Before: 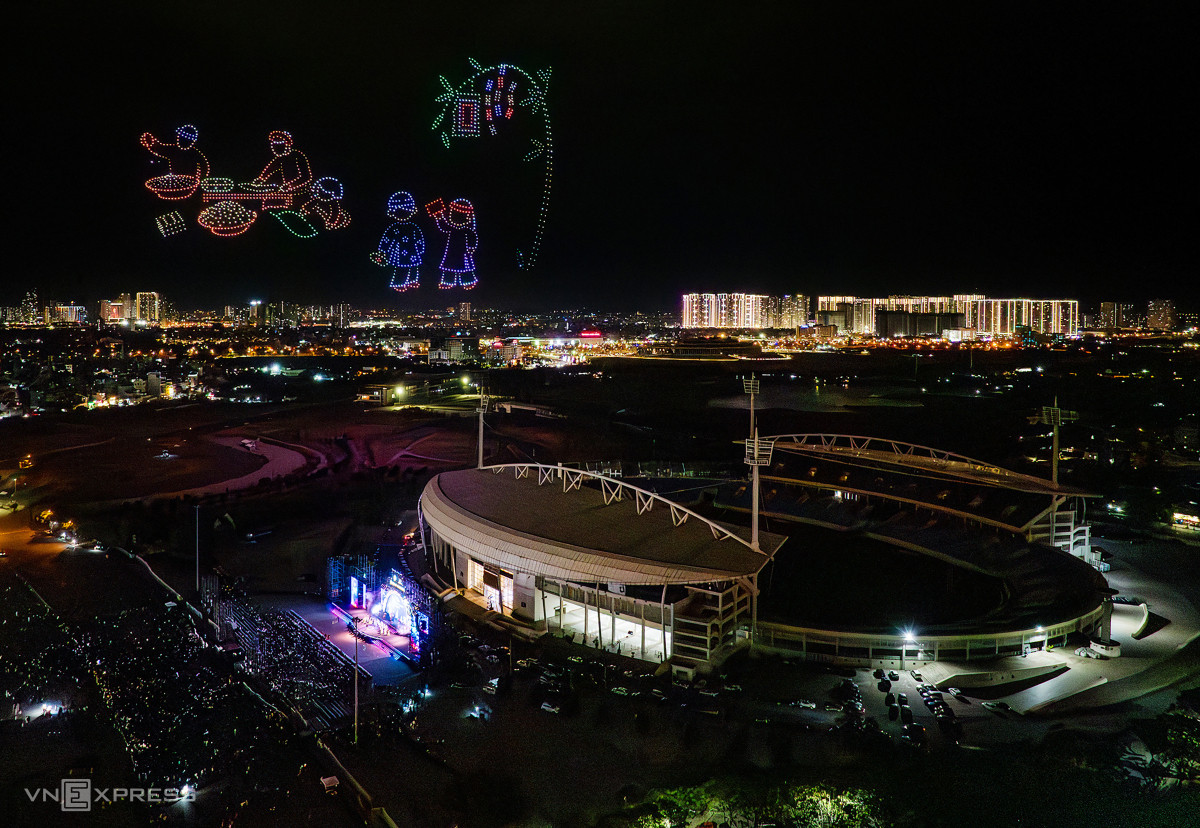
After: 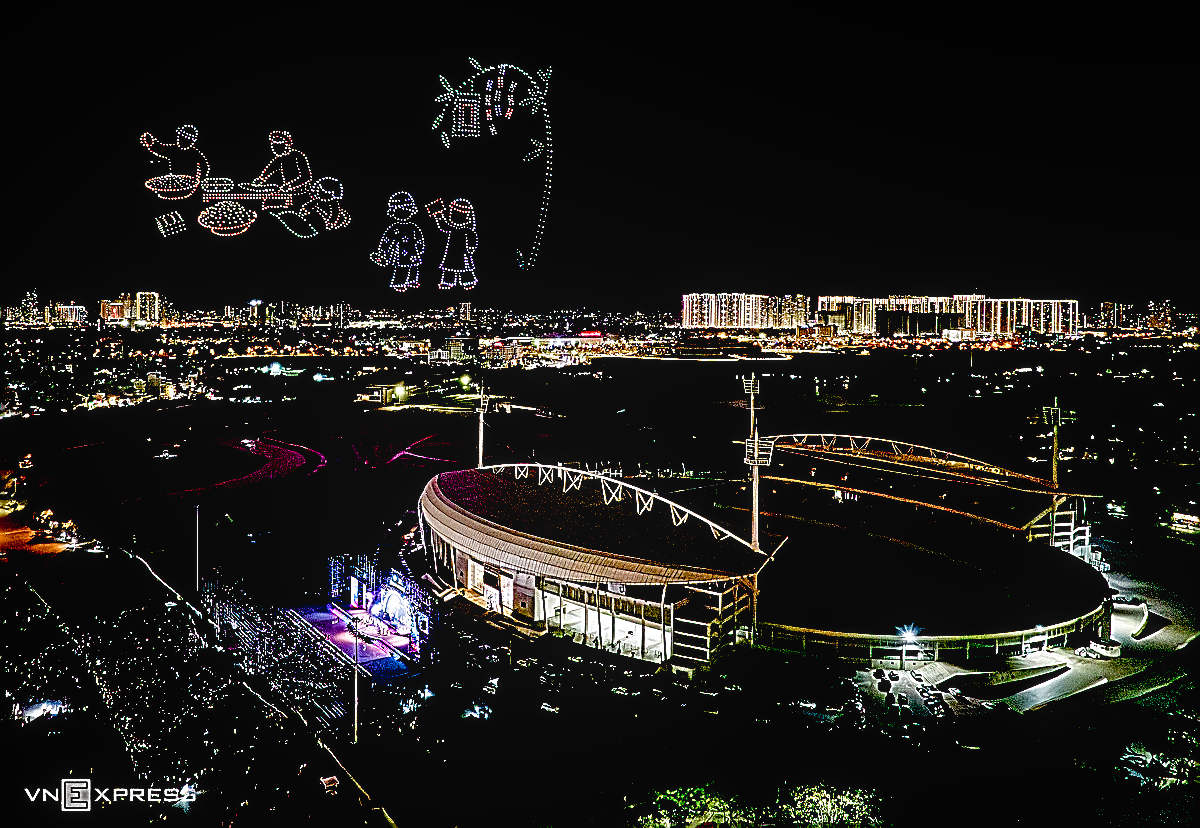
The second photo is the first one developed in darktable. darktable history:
local contrast: on, module defaults
exposure: black level correction 0.04, exposure 0.5 EV, compensate highlight preservation false
color balance rgb: perceptual saturation grading › global saturation 20%, perceptual saturation grading › highlights -50%, perceptual saturation grading › shadows 30%
sharpen: amount 1.861
